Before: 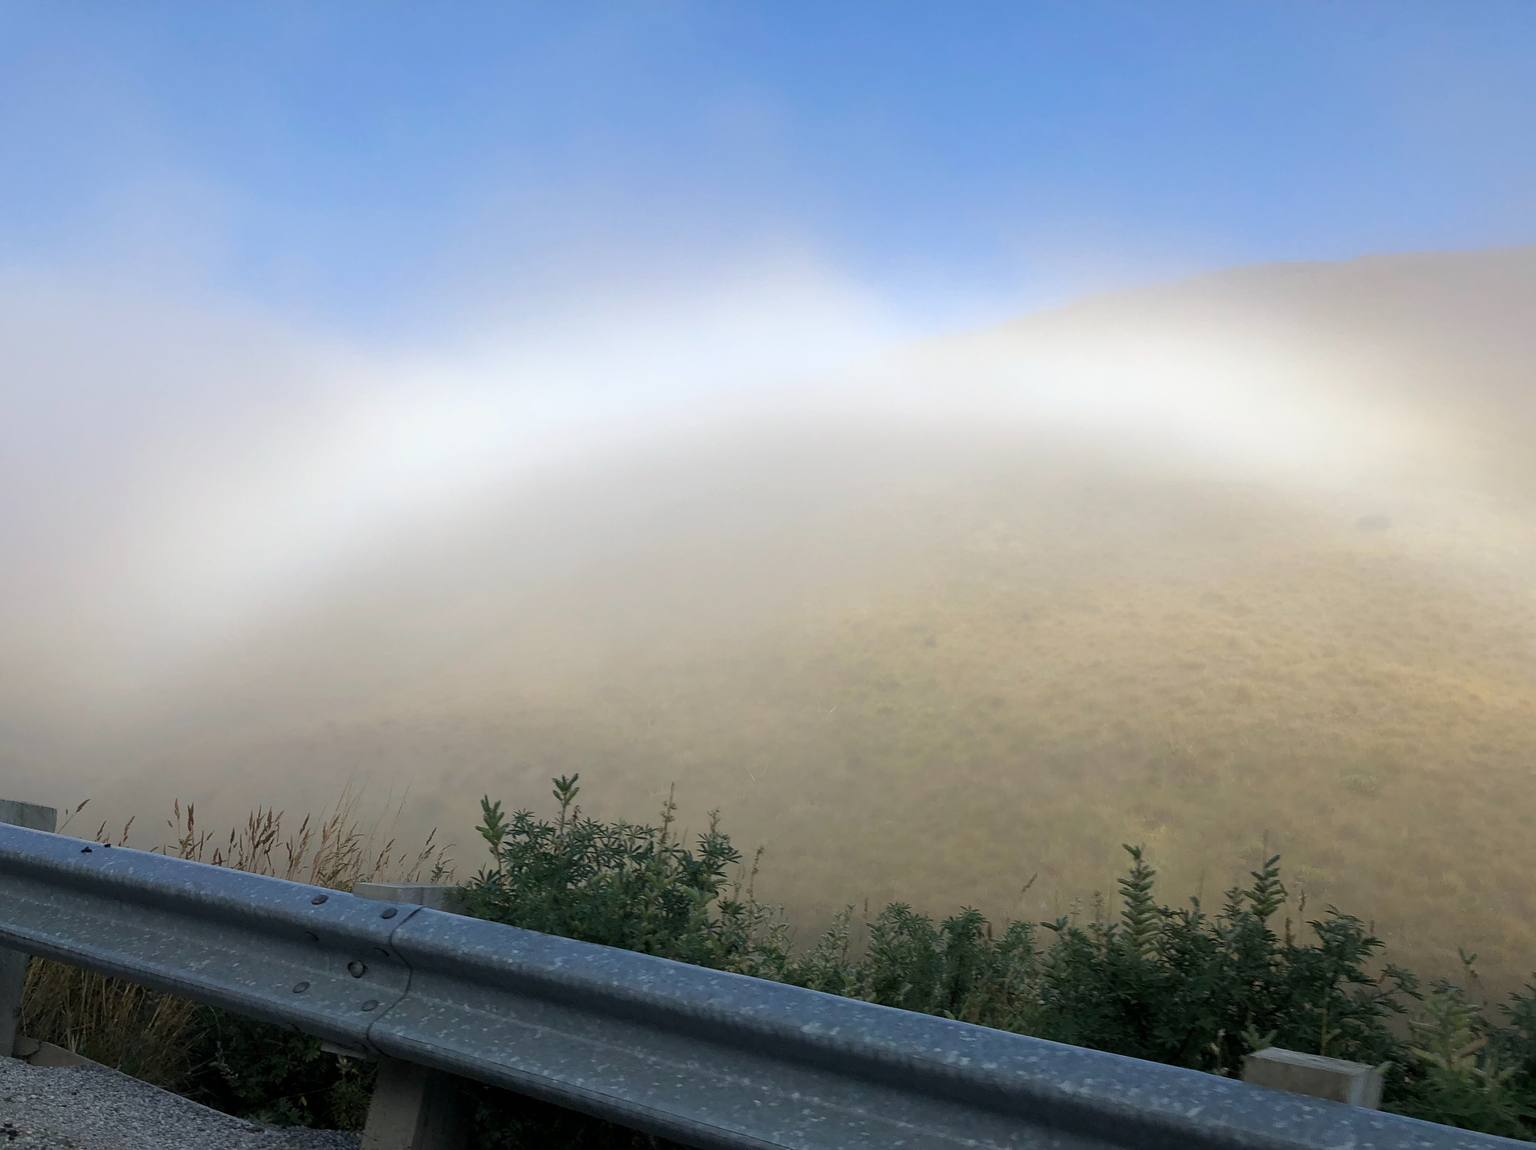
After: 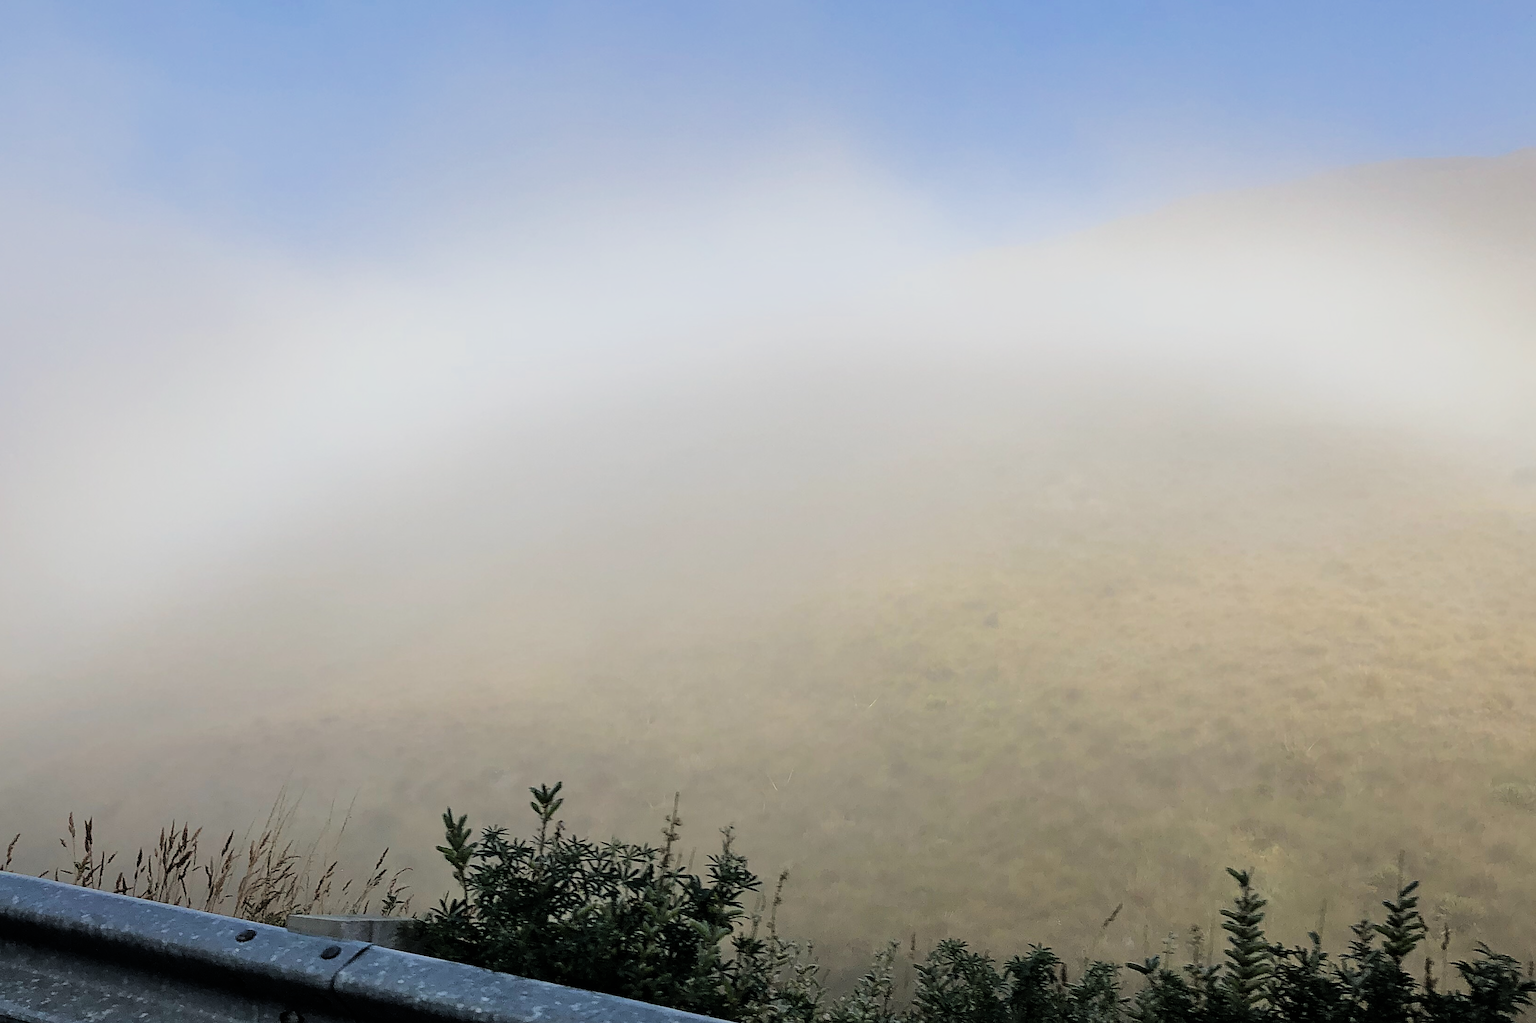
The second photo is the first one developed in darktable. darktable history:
crop: left 7.735%, top 11.608%, right 10.37%, bottom 15.474%
shadows and highlights: shadows 36.49, highlights -27.59, soften with gaussian
filmic rgb: black relative exposure -5.01 EV, white relative exposure 3.97 EV, hardness 2.9, contrast 1.407, highlights saturation mix -19.73%
sharpen: radius 1.499, amount 0.39, threshold 1.171
